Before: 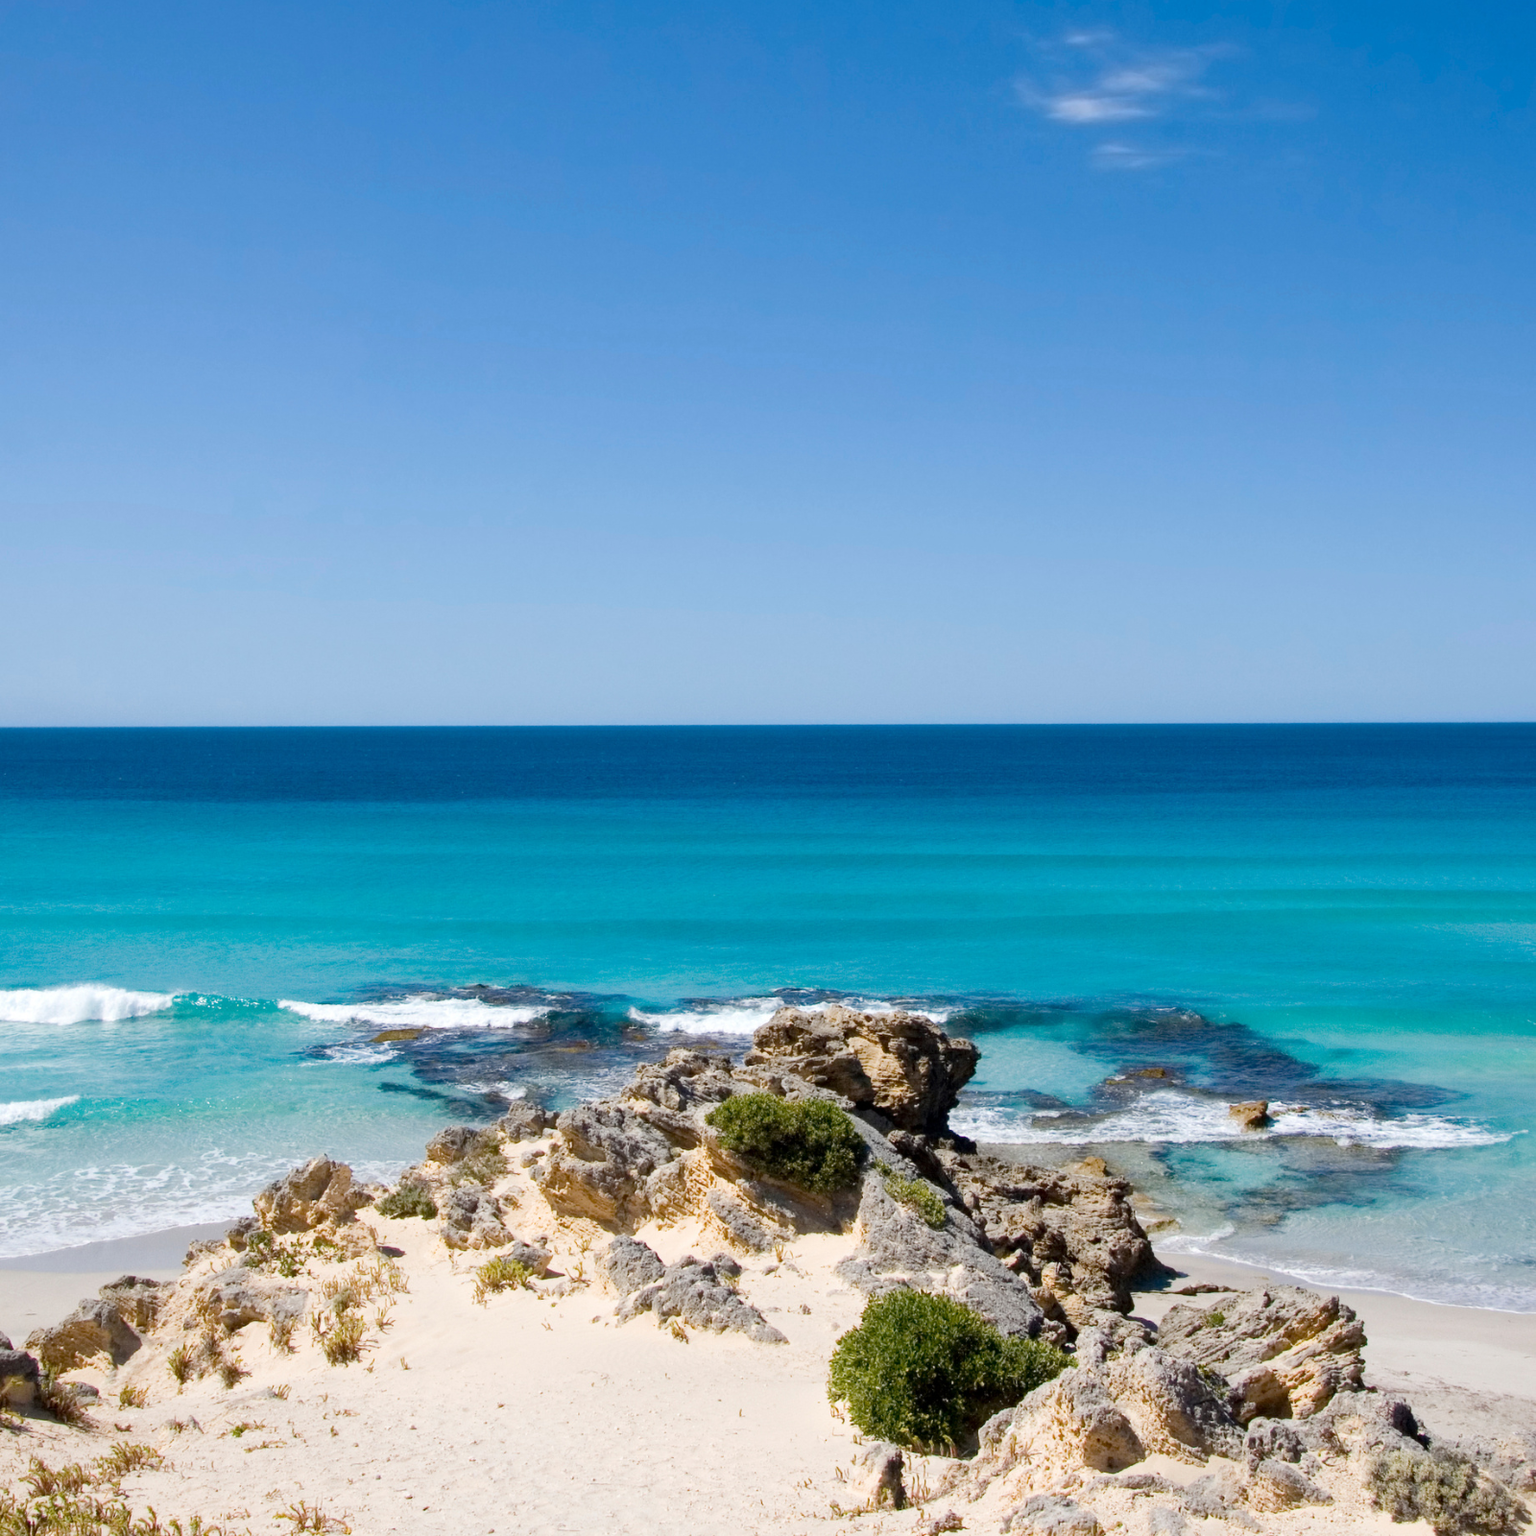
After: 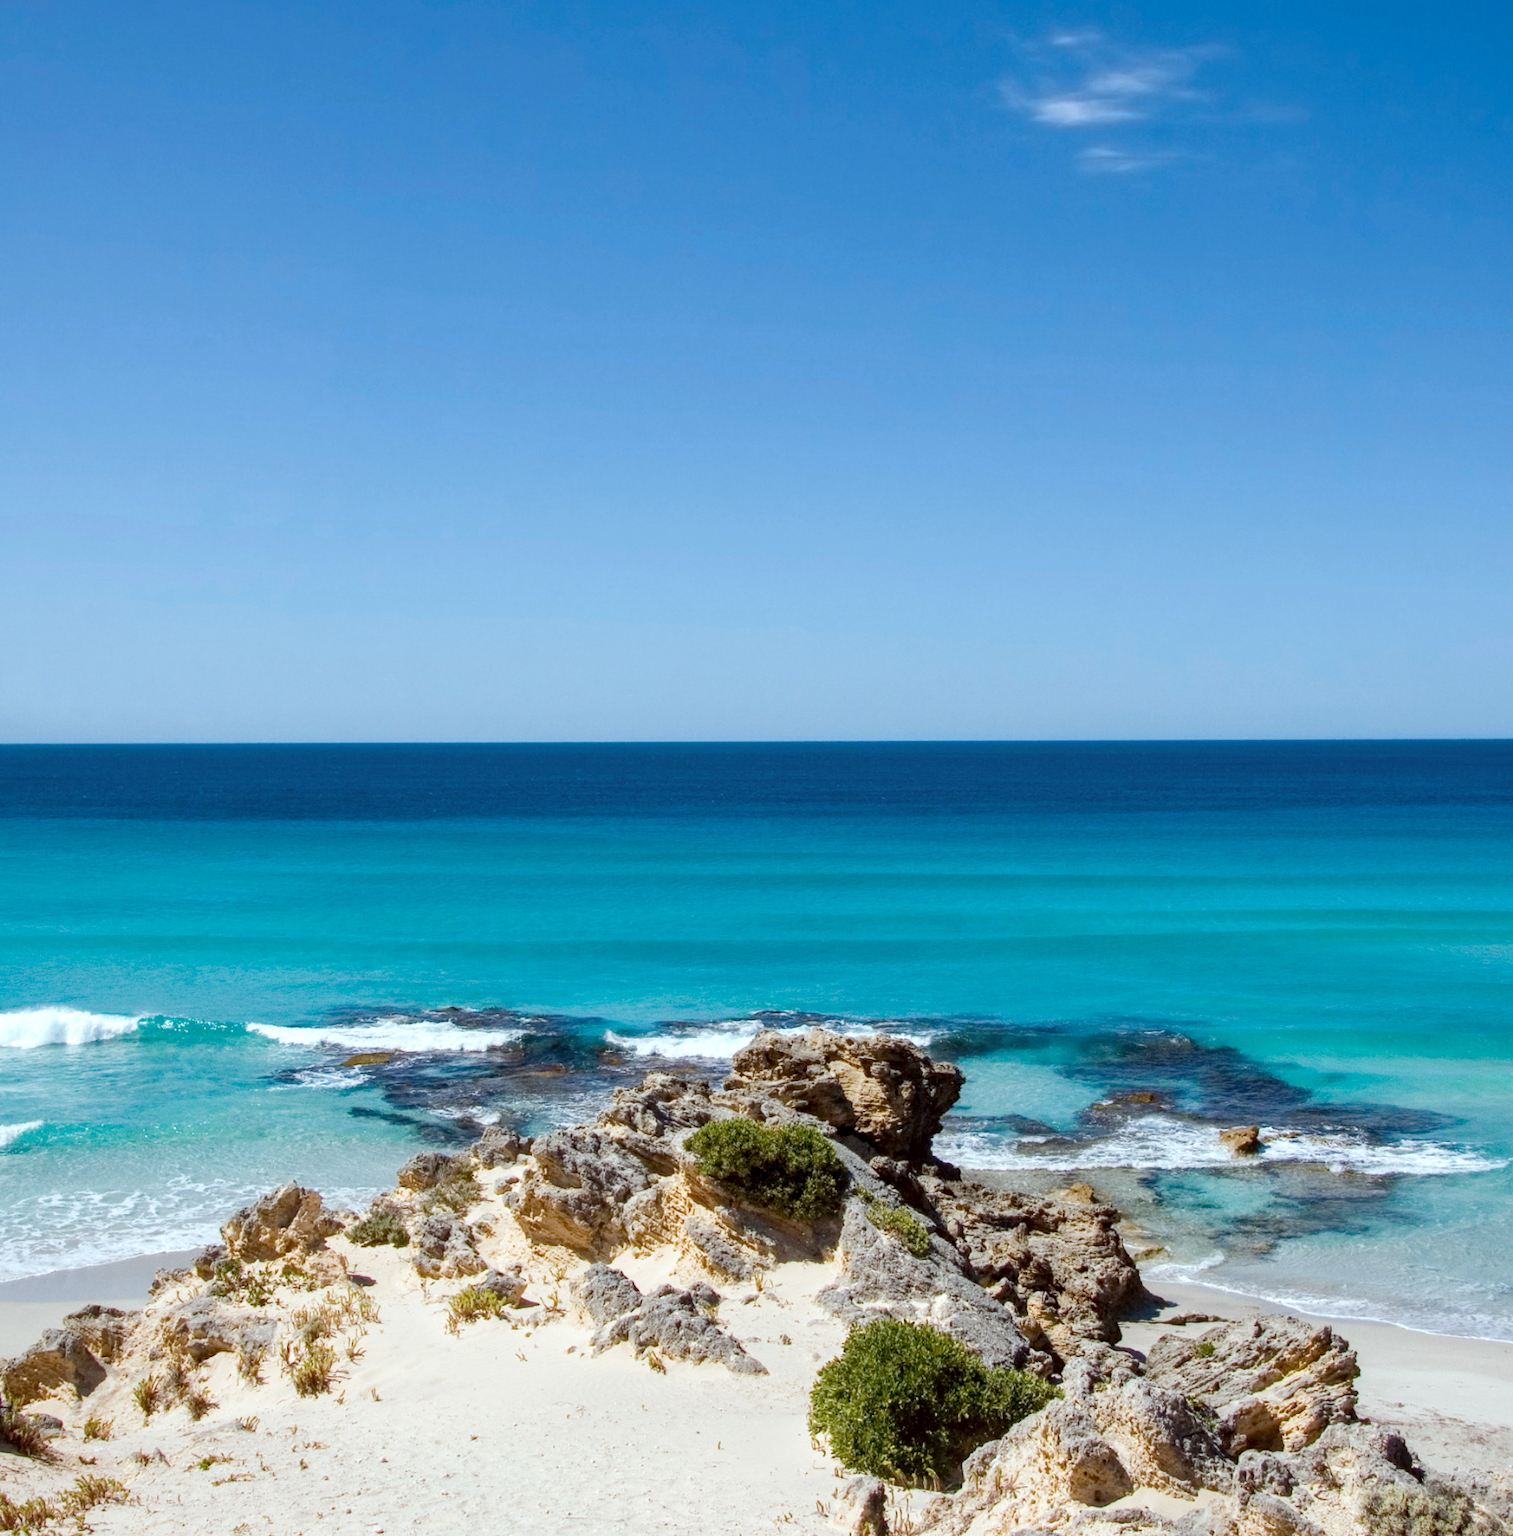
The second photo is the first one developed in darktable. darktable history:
color correction: highlights a* -4.98, highlights b* -3.76, shadows a* 3.83, shadows b* 4.08
crop and rotate: left 2.536%, right 1.107%, bottom 2.246%
local contrast: on, module defaults
